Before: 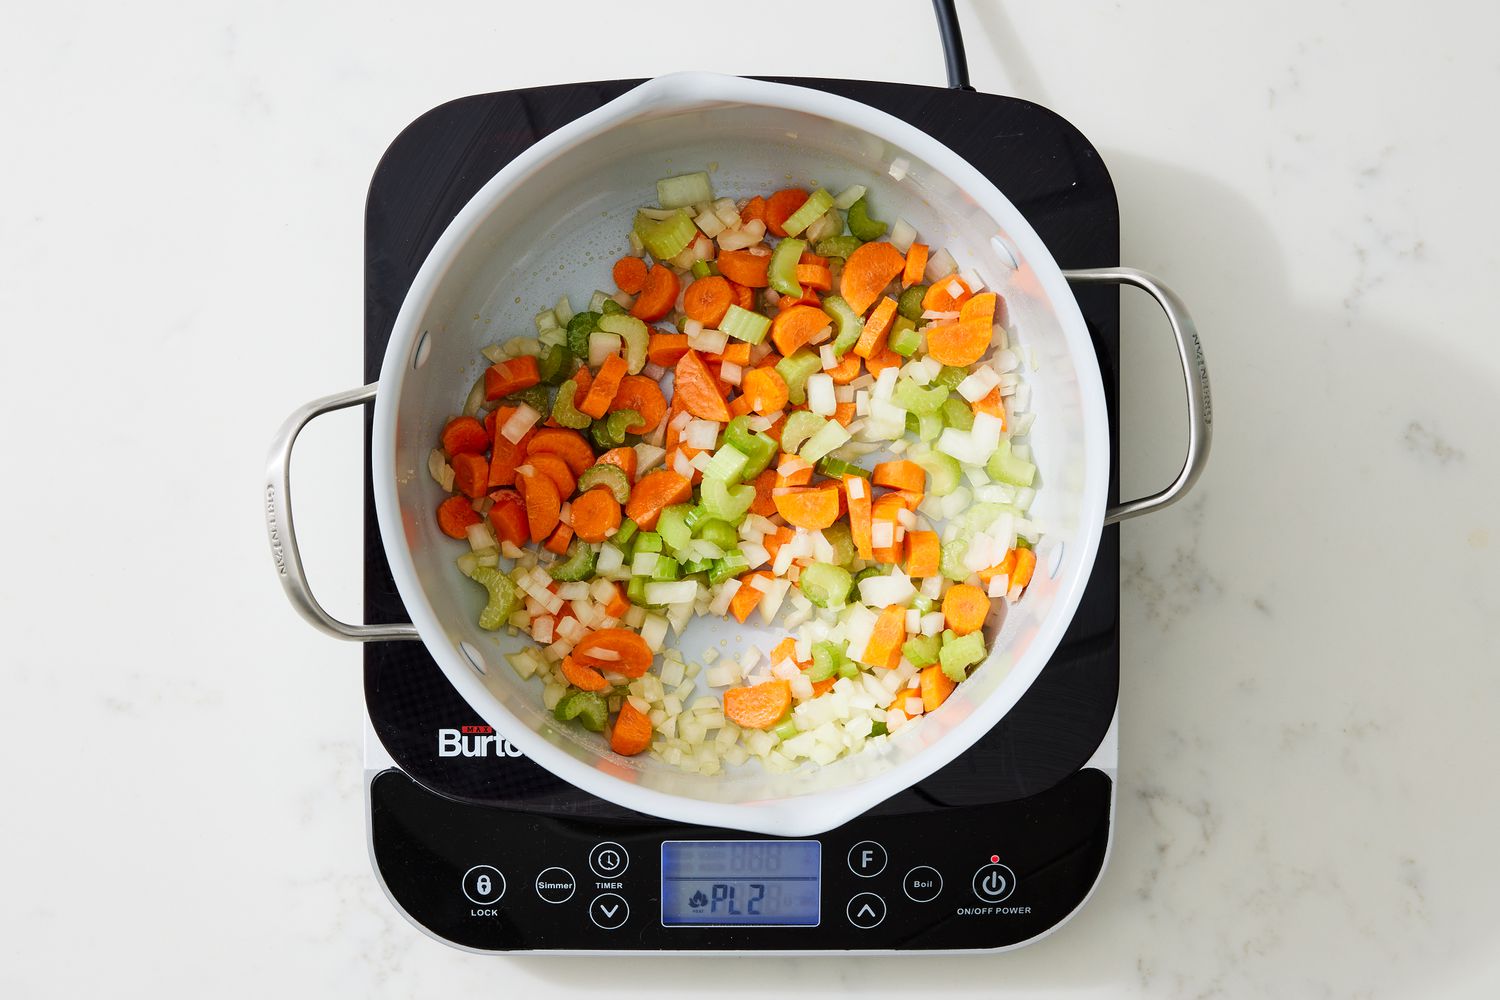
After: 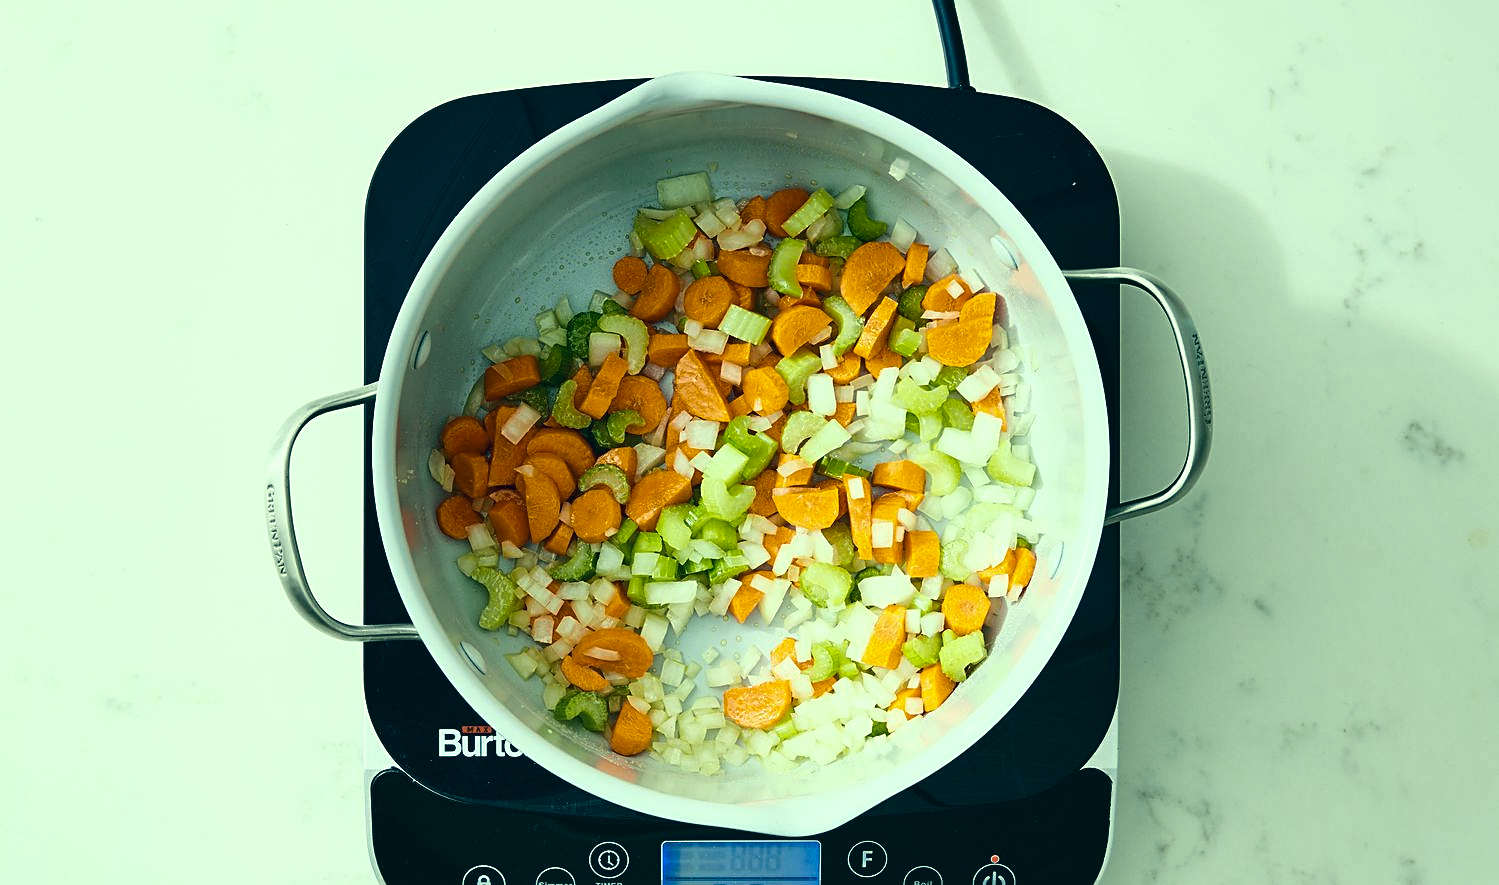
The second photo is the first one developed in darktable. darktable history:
color correction: highlights a* -20.08, highlights b* 9.8, shadows a* -20.4, shadows b* -10.76
color contrast: green-magenta contrast 0.8, blue-yellow contrast 1.1, unbound 0
tone curve: curves: ch0 [(0, 0.021) (0.059, 0.053) (0.212, 0.18) (0.337, 0.304) (0.495, 0.505) (0.725, 0.731) (0.89, 0.919) (1, 1)]; ch1 [(0, 0) (0.094, 0.081) (0.285, 0.299) (0.413, 0.43) (0.479, 0.475) (0.54, 0.55) (0.615, 0.65) (0.683, 0.688) (1, 1)]; ch2 [(0, 0) (0.257, 0.217) (0.434, 0.434) (0.498, 0.507) (0.599, 0.578) (1, 1)], color space Lab, independent channels, preserve colors none
shadows and highlights: radius 264.75, soften with gaussian
crop and rotate: top 0%, bottom 11.49%
exposure: black level correction 0.001, exposure 0.191 EV, compensate highlight preservation false
sharpen: on, module defaults
